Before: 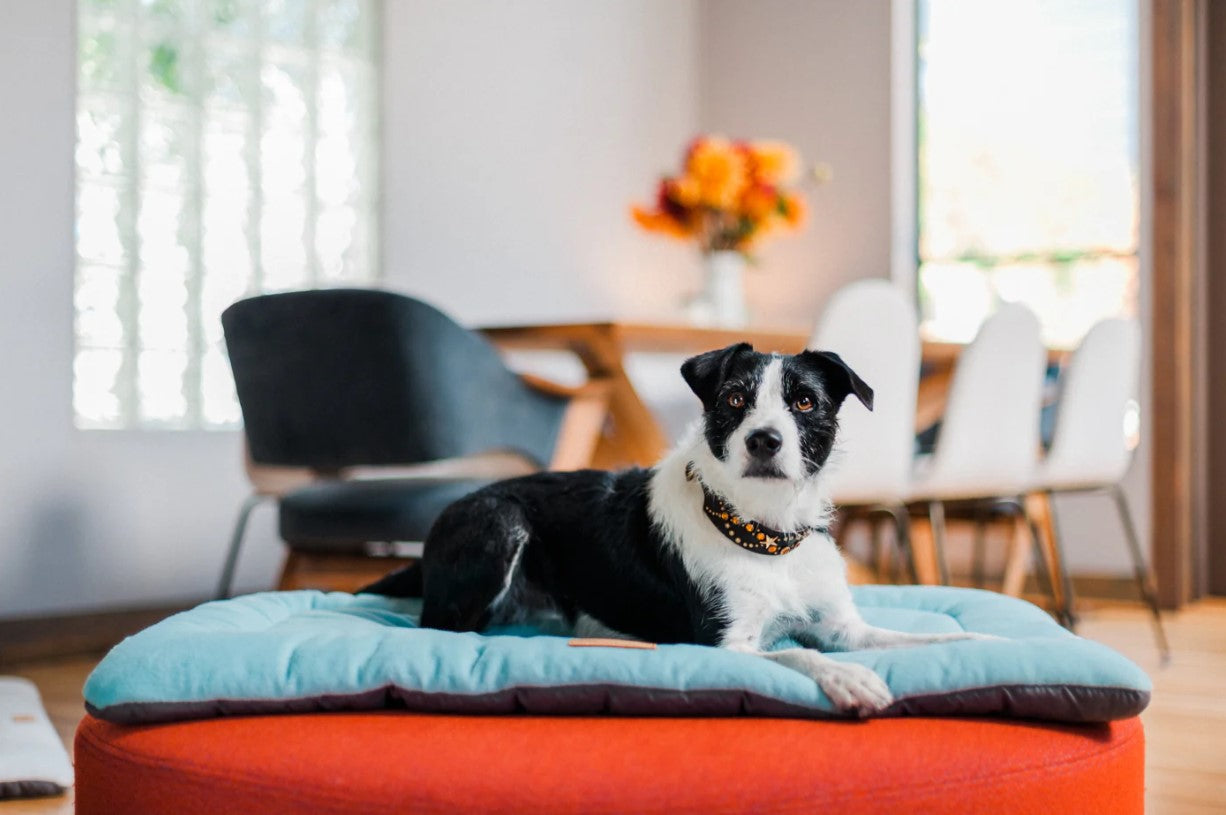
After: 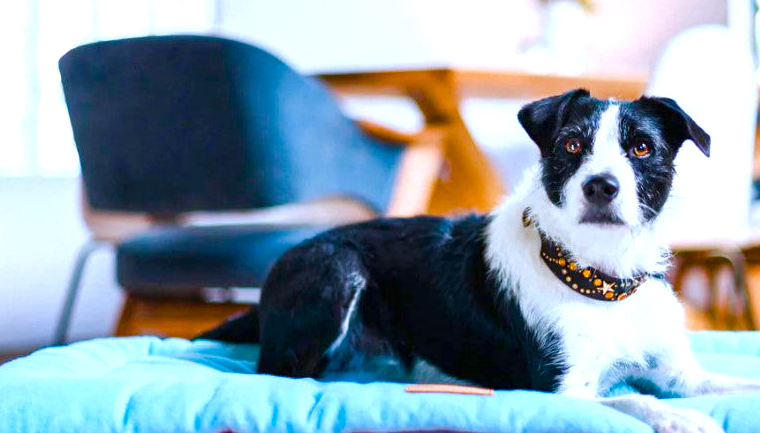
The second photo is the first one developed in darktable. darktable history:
white balance: red 0.948, green 1.02, blue 1.176
color balance rgb: perceptual saturation grading › global saturation 24.74%, perceptual saturation grading › highlights -51.22%, perceptual saturation grading › mid-tones 19.16%, perceptual saturation grading › shadows 60.98%, global vibrance 50%
crop: left 13.312%, top 31.28%, right 24.627%, bottom 15.582%
exposure: black level correction 0, exposure 0.7 EV, compensate exposure bias true, compensate highlight preservation false
shadows and highlights: shadows 25, highlights -25
